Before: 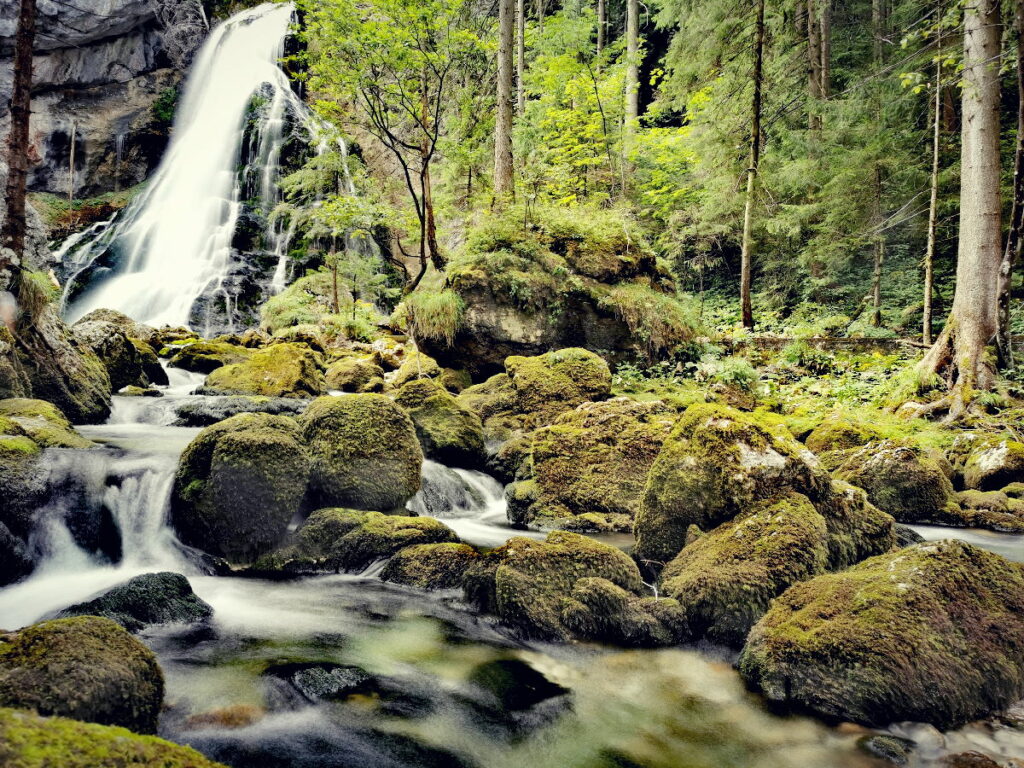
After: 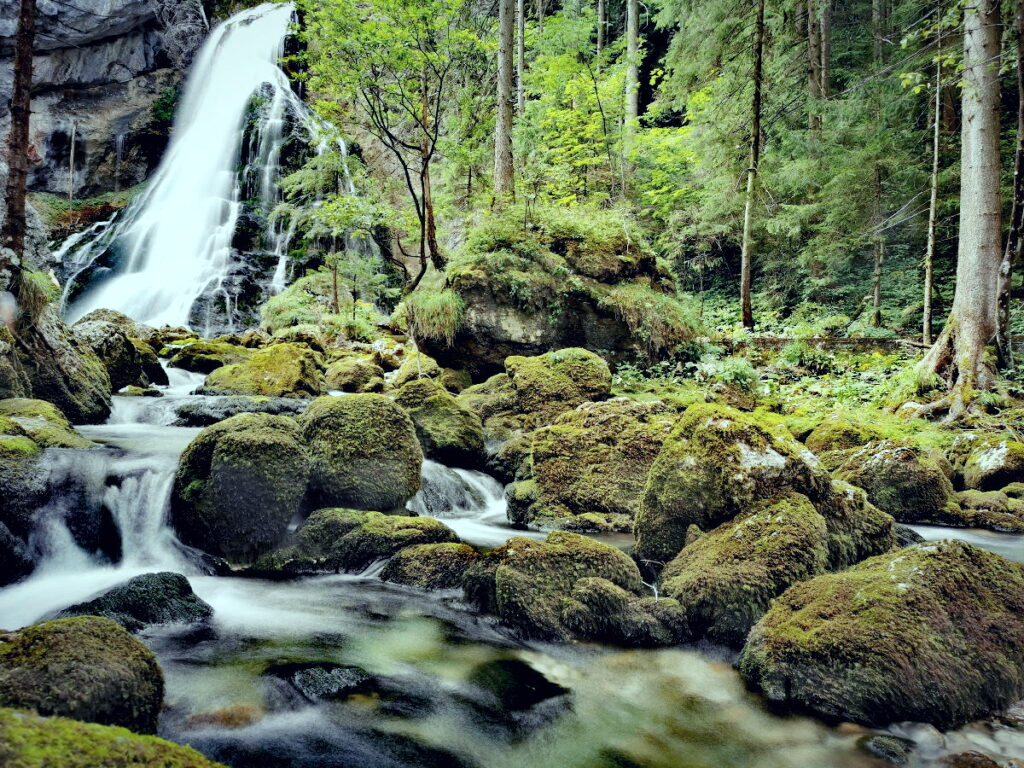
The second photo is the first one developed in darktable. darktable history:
base curve: curves: ch0 [(0, 0) (0.303, 0.277) (1, 1)]
color calibration: illuminant F (fluorescent), F source F9 (Cool White Deluxe 4150 K) – high CRI, x 0.374, y 0.373, temperature 4158.34 K
